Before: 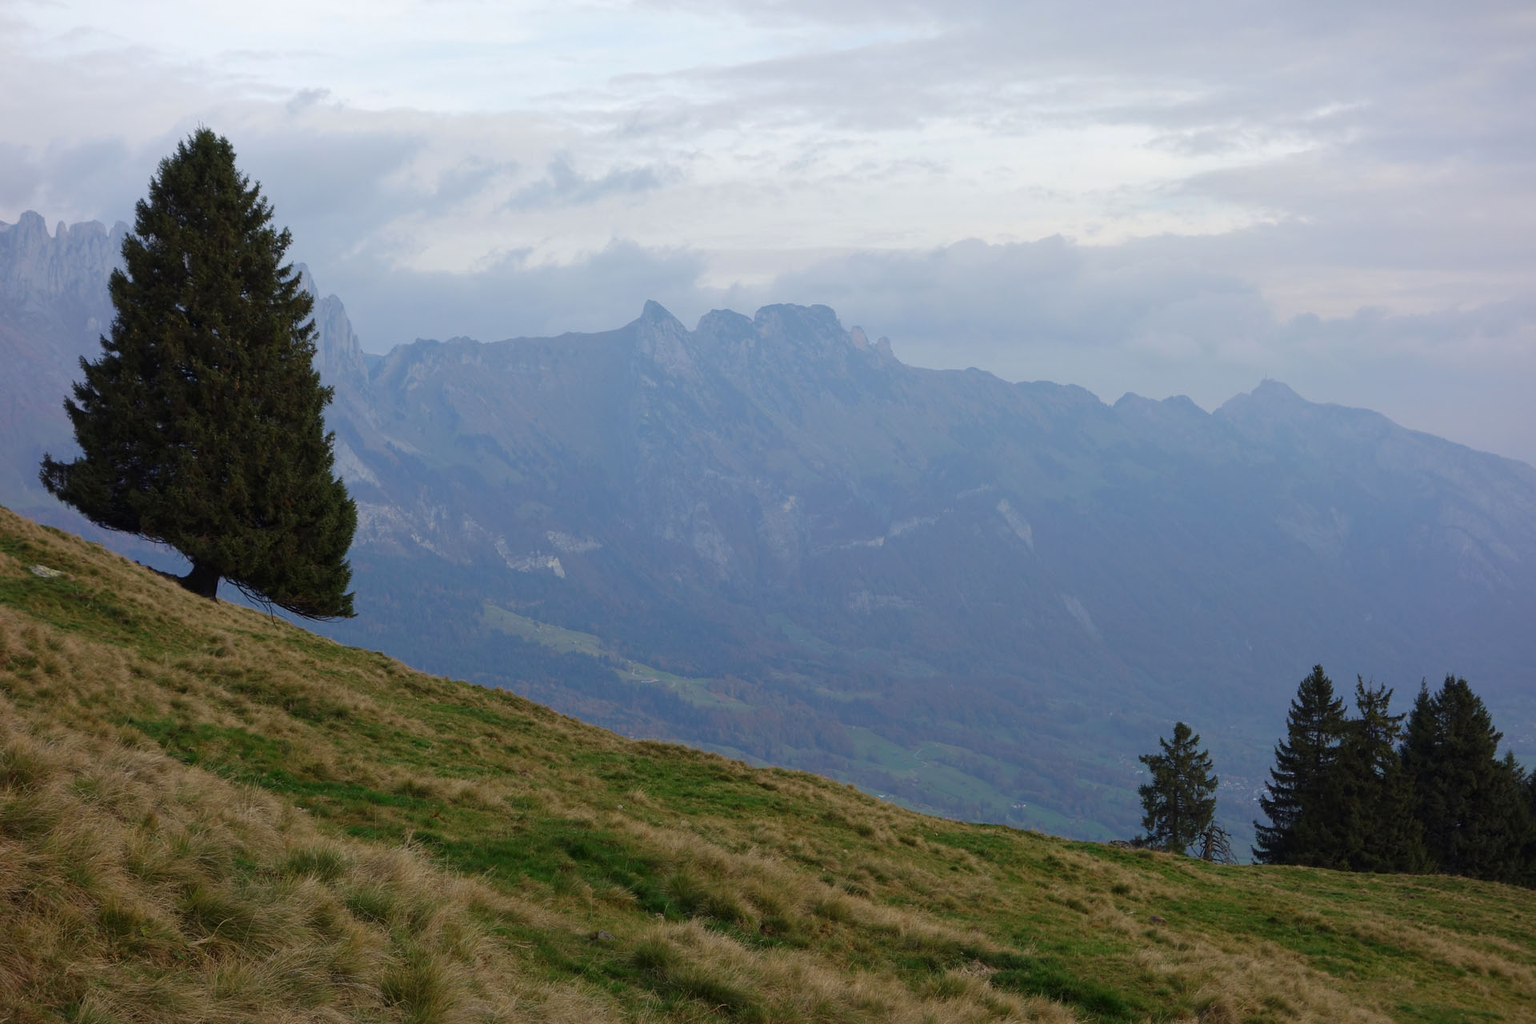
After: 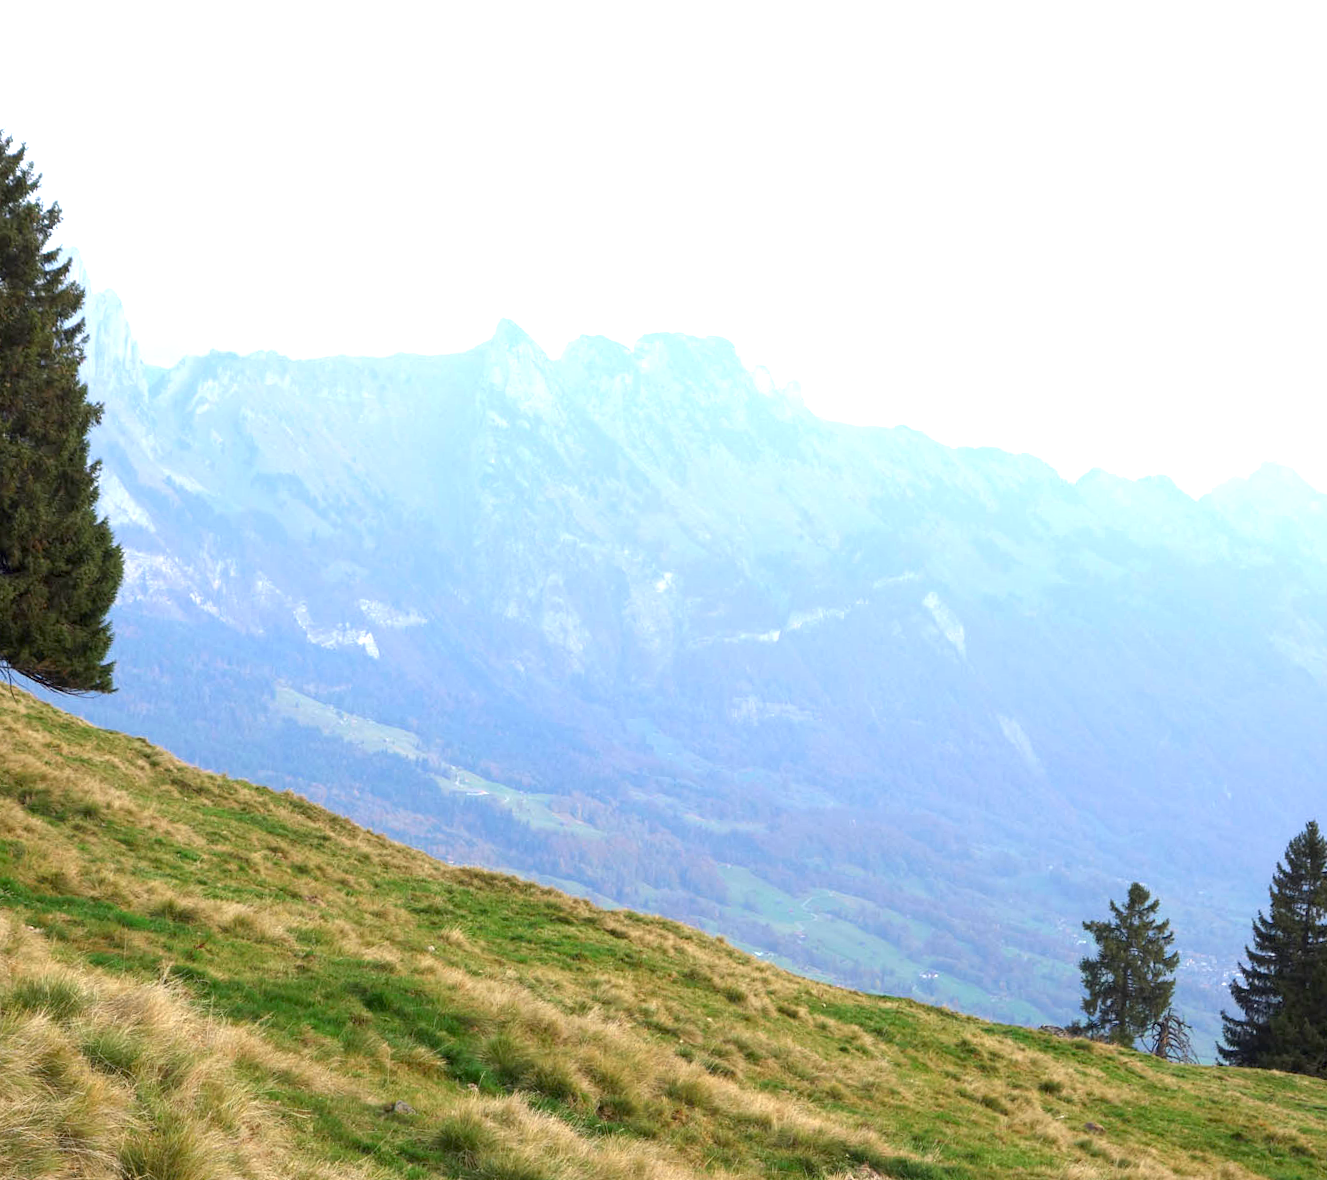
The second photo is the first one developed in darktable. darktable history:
crop and rotate: angle -3.27°, left 14.067%, top 0.025%, right 10.988%, bottom 0.049%
exposure: black level correction 0.001, exposure 1.831 EV, compensate exposure bias true, compensate highlight preservation false
